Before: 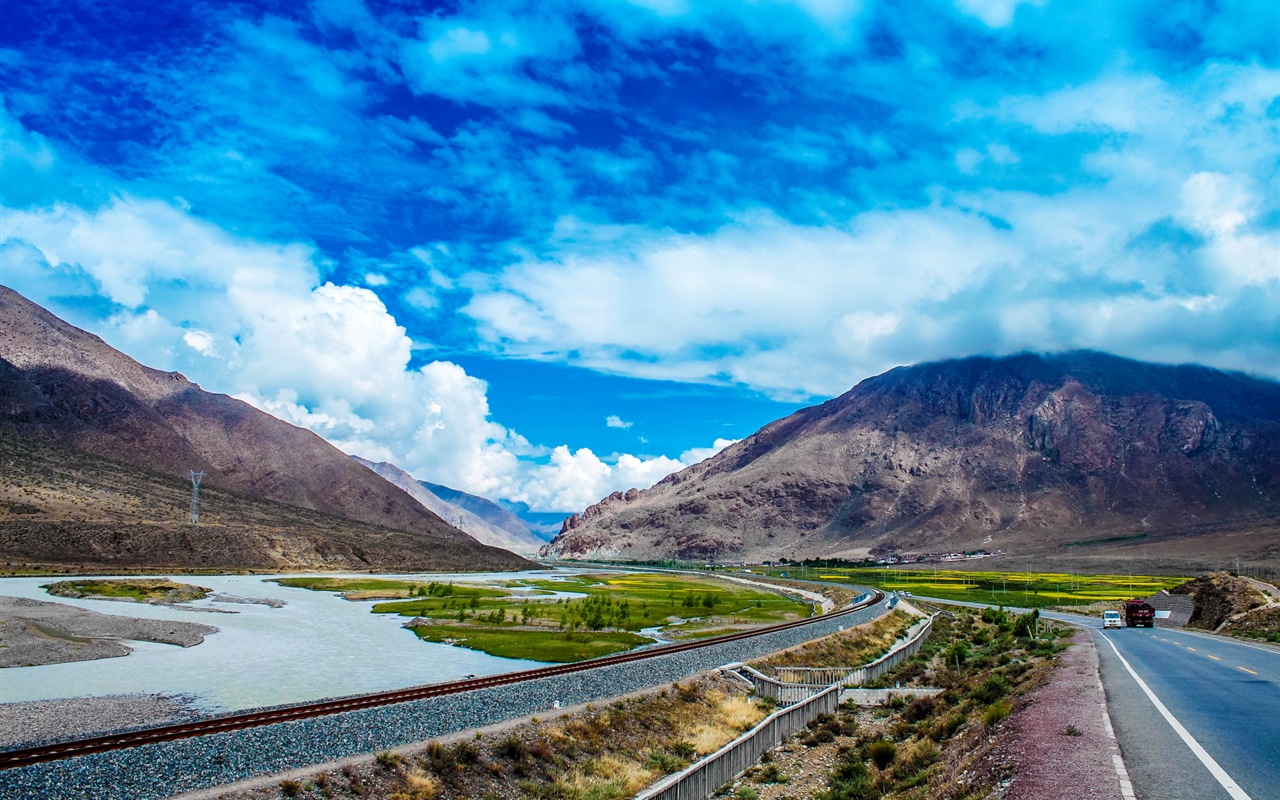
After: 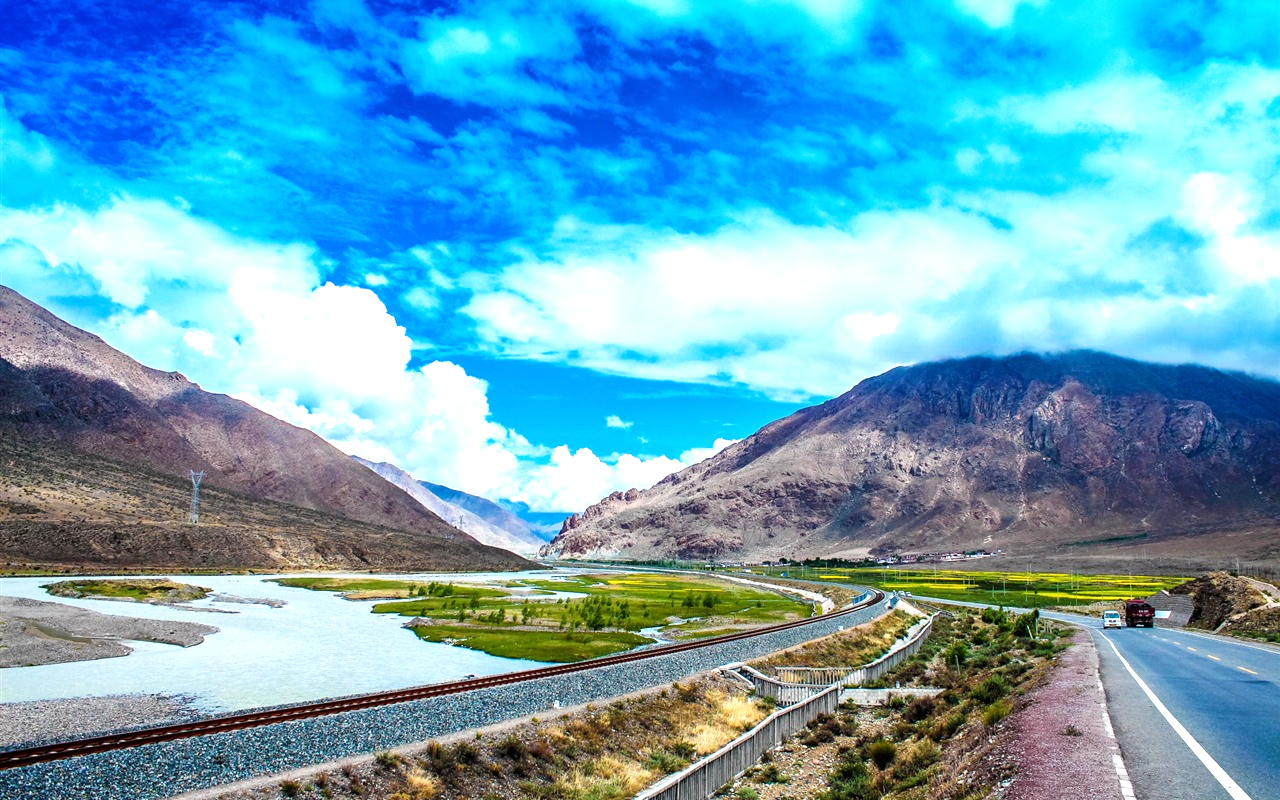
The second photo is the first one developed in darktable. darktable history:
exposure: exposure 0.699 EV, compensate highlight preservation false
